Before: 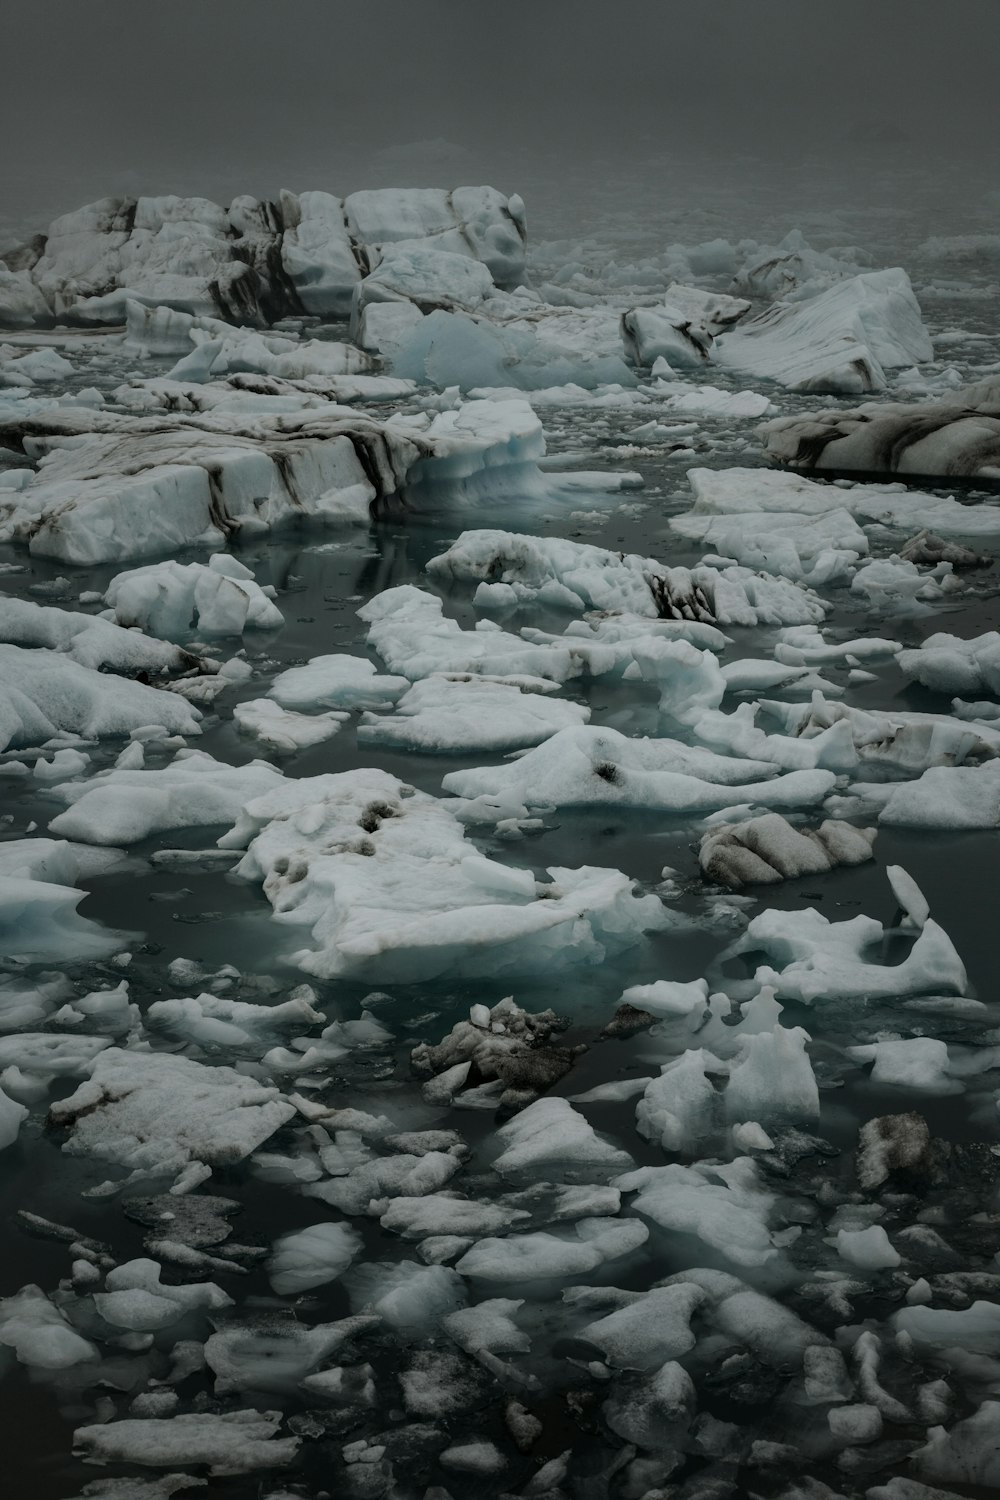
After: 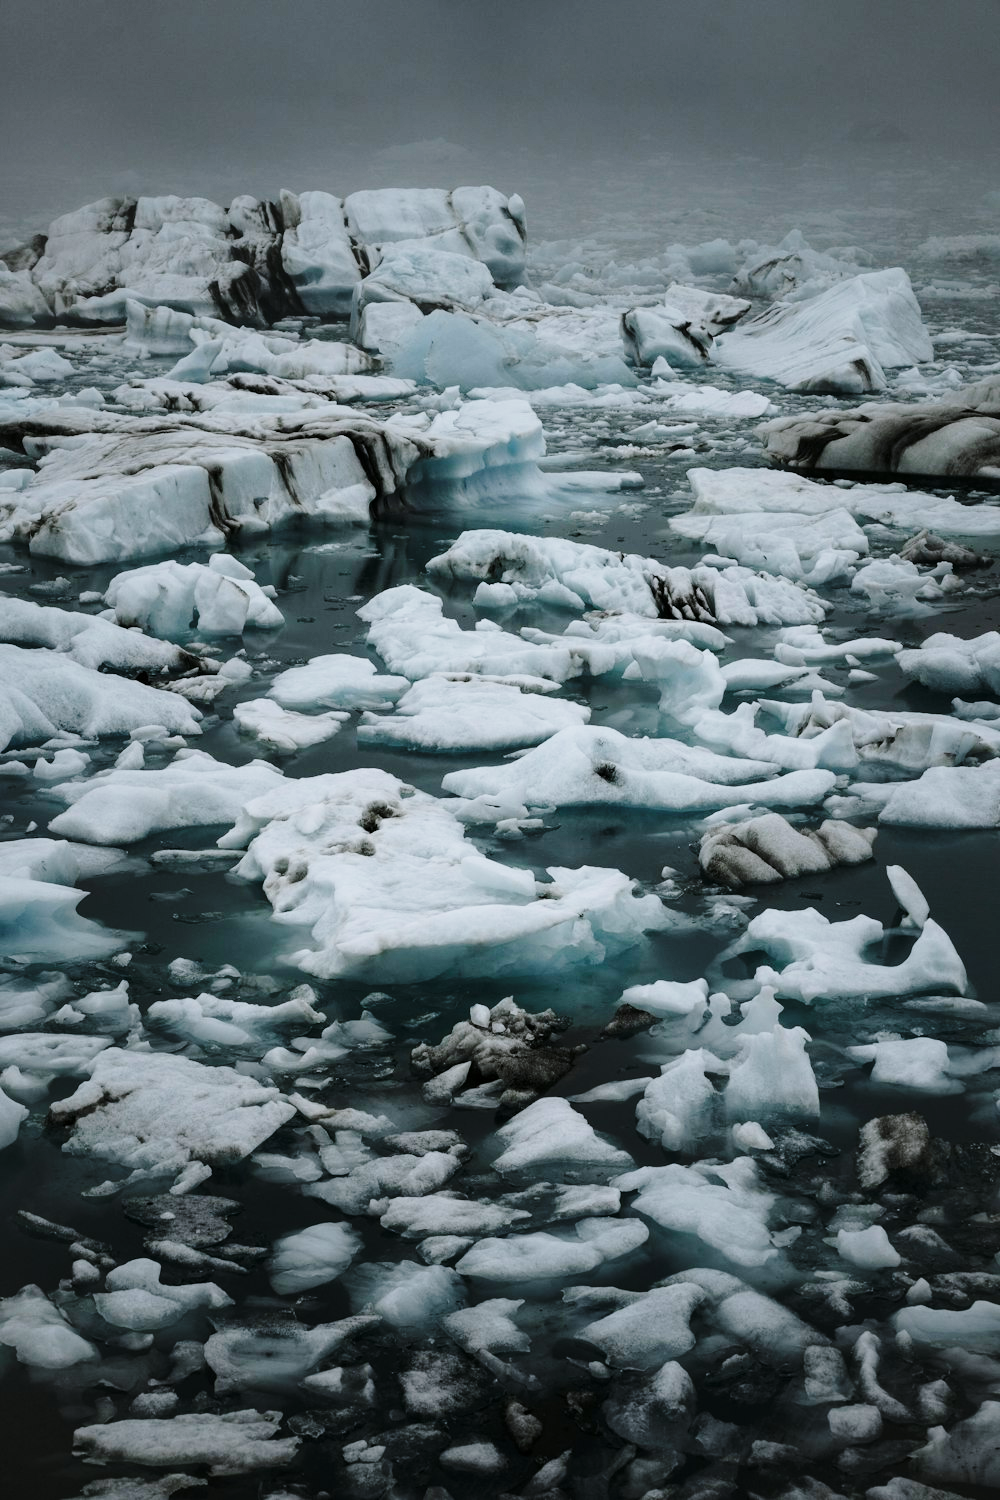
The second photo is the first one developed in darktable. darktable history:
white balance: red 0.984, blue 1.059
base curve: curves: ch0 [(0, 0) (0.028, 0.03) (0.121, 0.232) (0.46, 0.748) (0.859, 0.968) (1, 1)], preserve colors none
